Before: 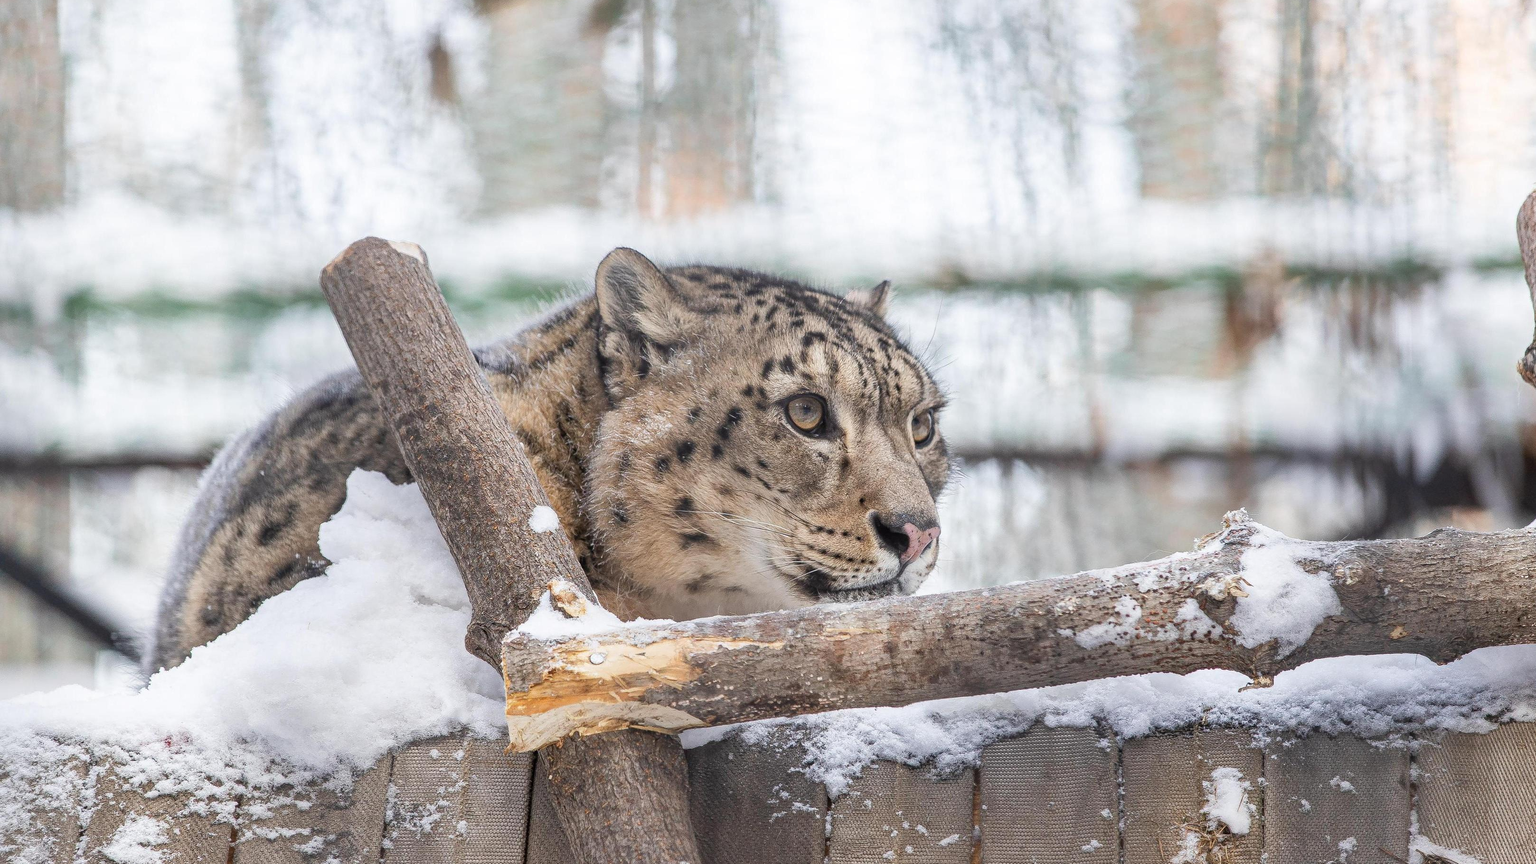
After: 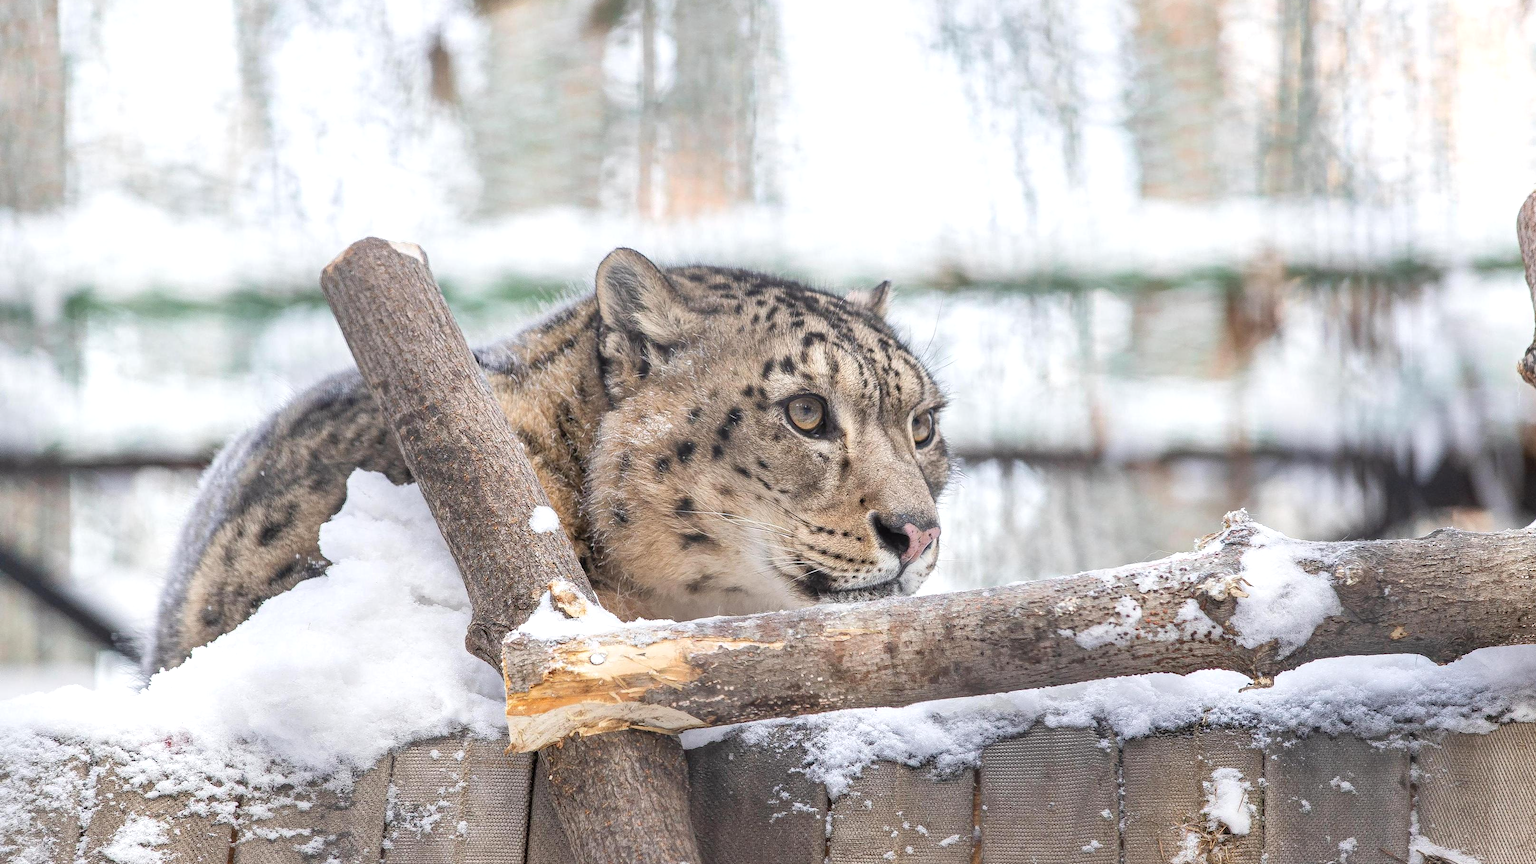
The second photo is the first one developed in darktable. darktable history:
exposure: exposure 0.235 EV, compensate highlight preservation false
